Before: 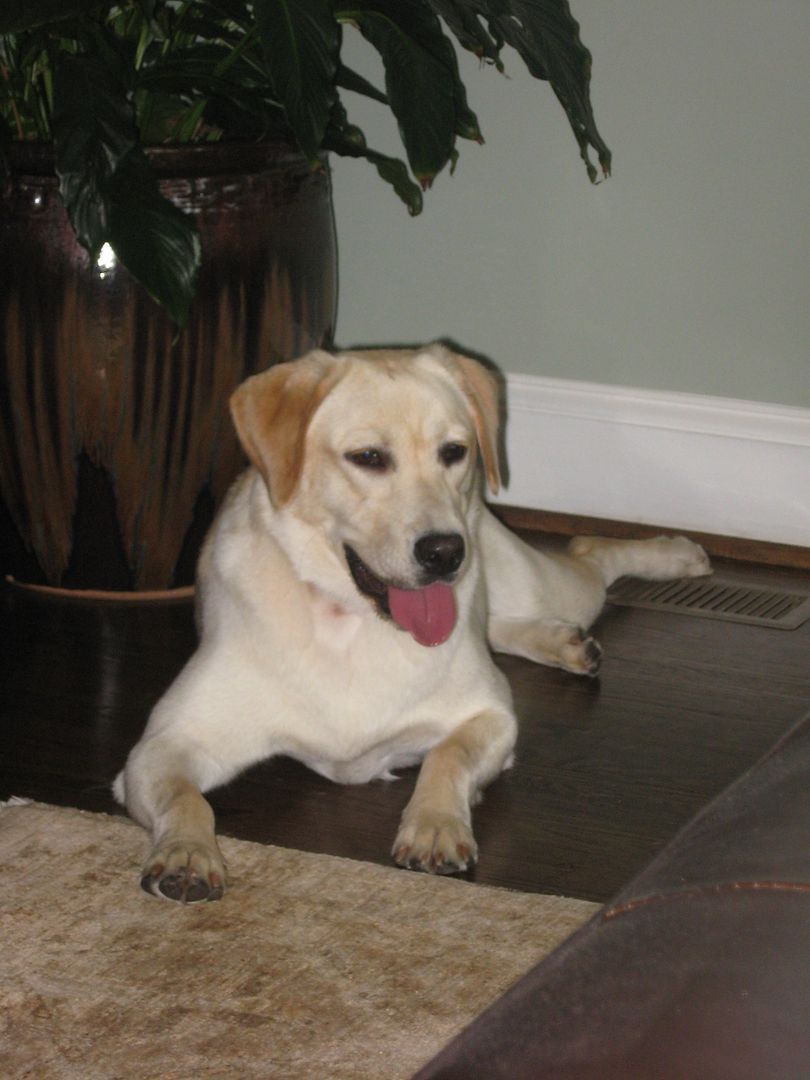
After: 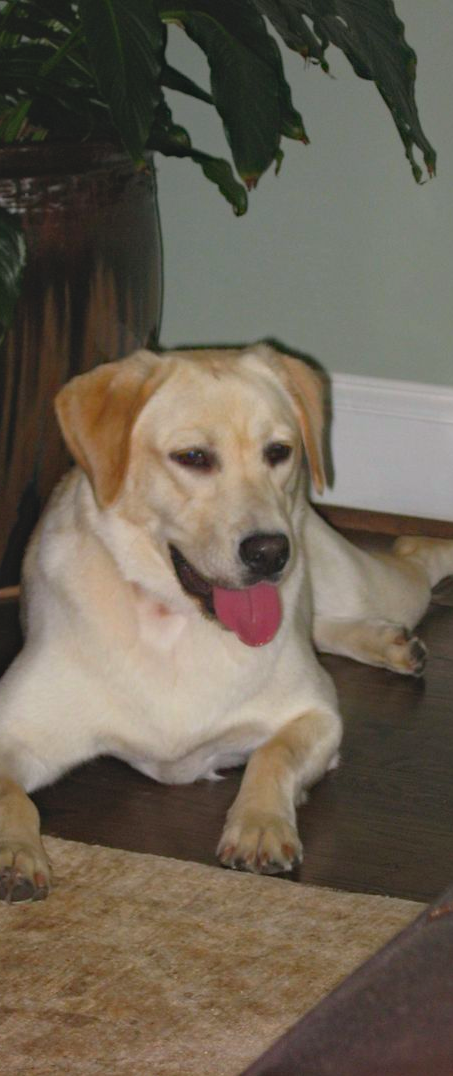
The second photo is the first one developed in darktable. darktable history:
lowpass: radius 0.1, contrast 0.85, saturation 1.1, unbound 0
crop: left 21.674%, right 22.086%
haze removal: compatibility mode true, adaptive false
